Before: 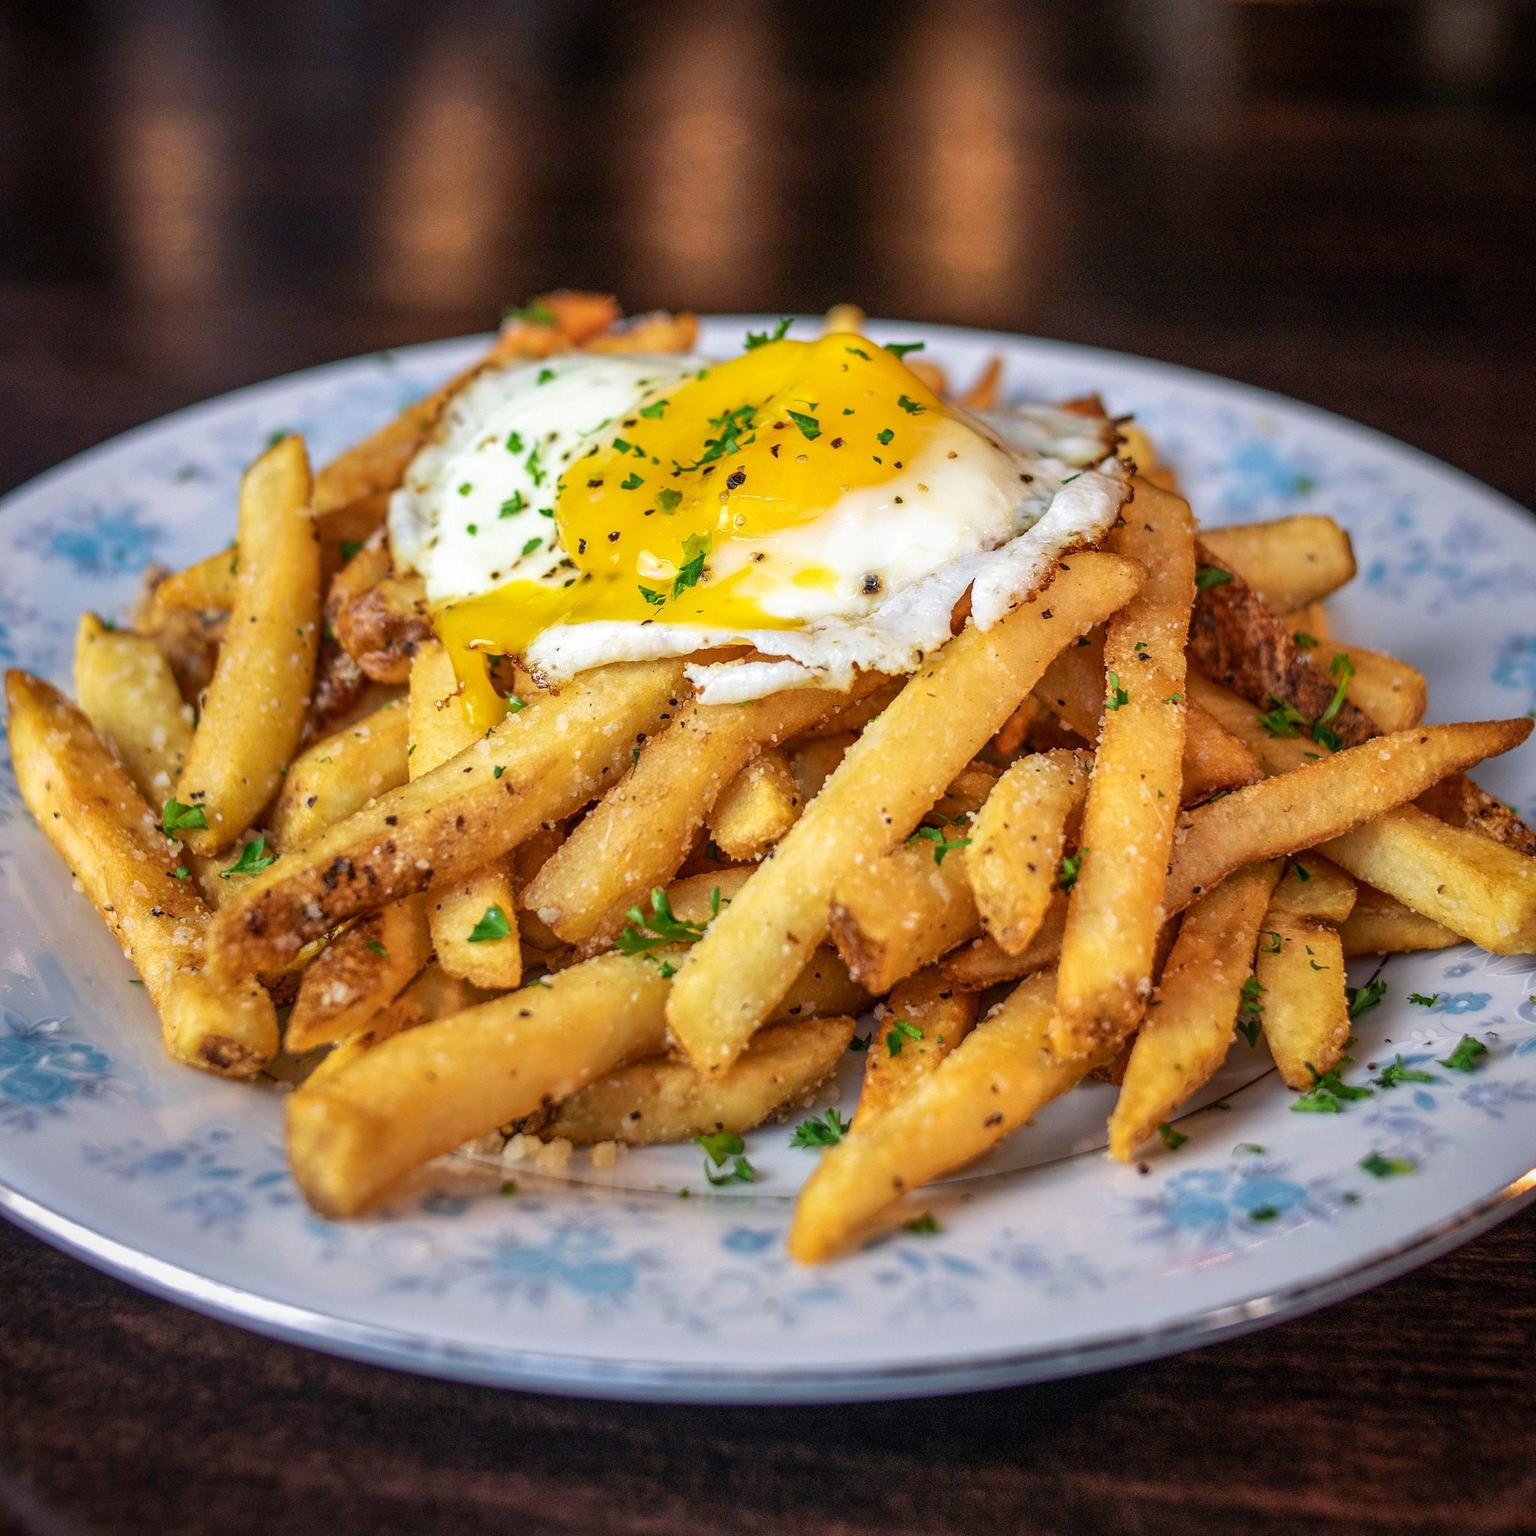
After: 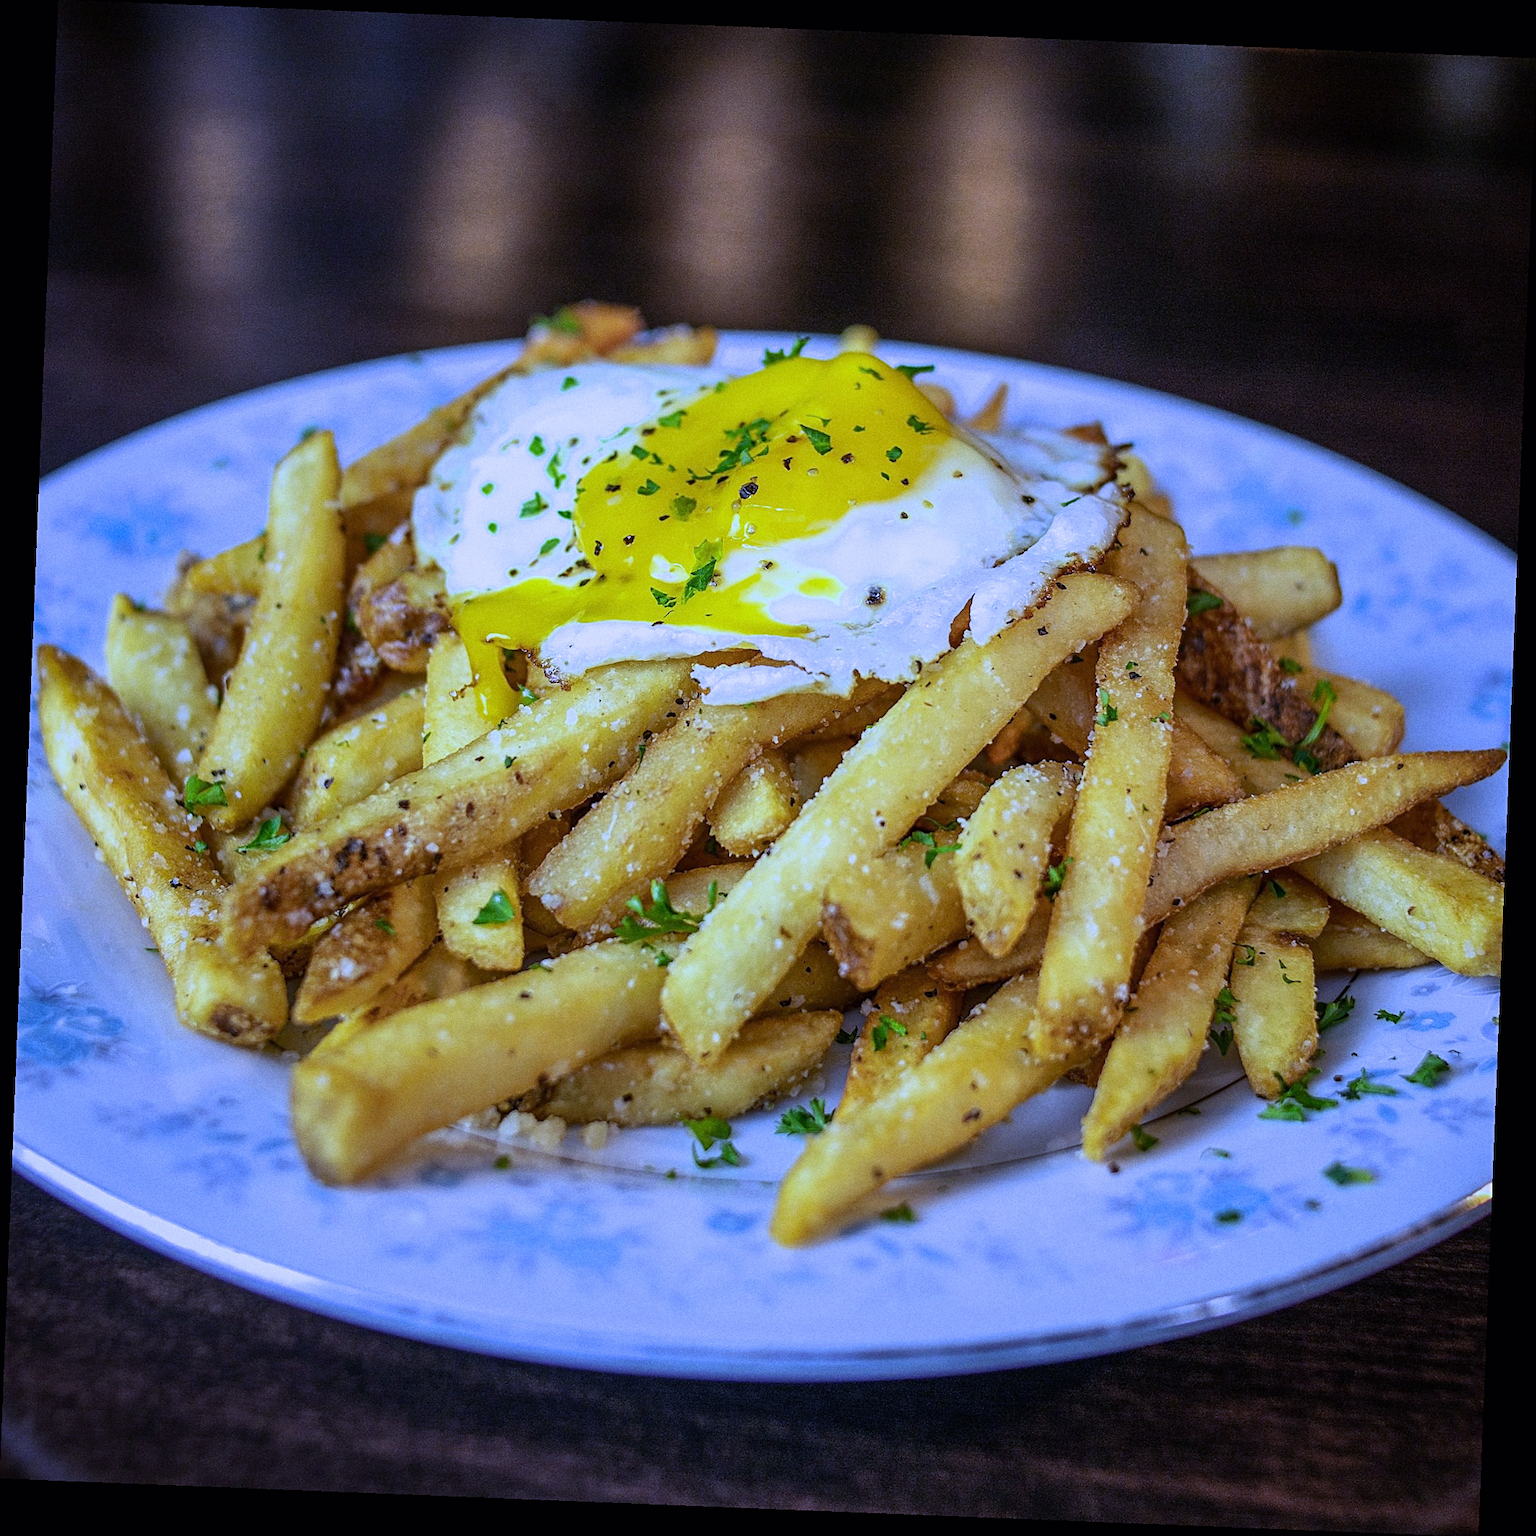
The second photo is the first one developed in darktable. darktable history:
filmic rgb: black relative exposure -16 EV, white relative exposure 2.93 EV, hardness 10.04, color science v6 (2022)
rotate and perspective: rotation 2.27°, automatic cropping off
sharpen: radius 1.967
grain: coarseness 0.09 ISO
white balance: red 0.766, blue 1.537
